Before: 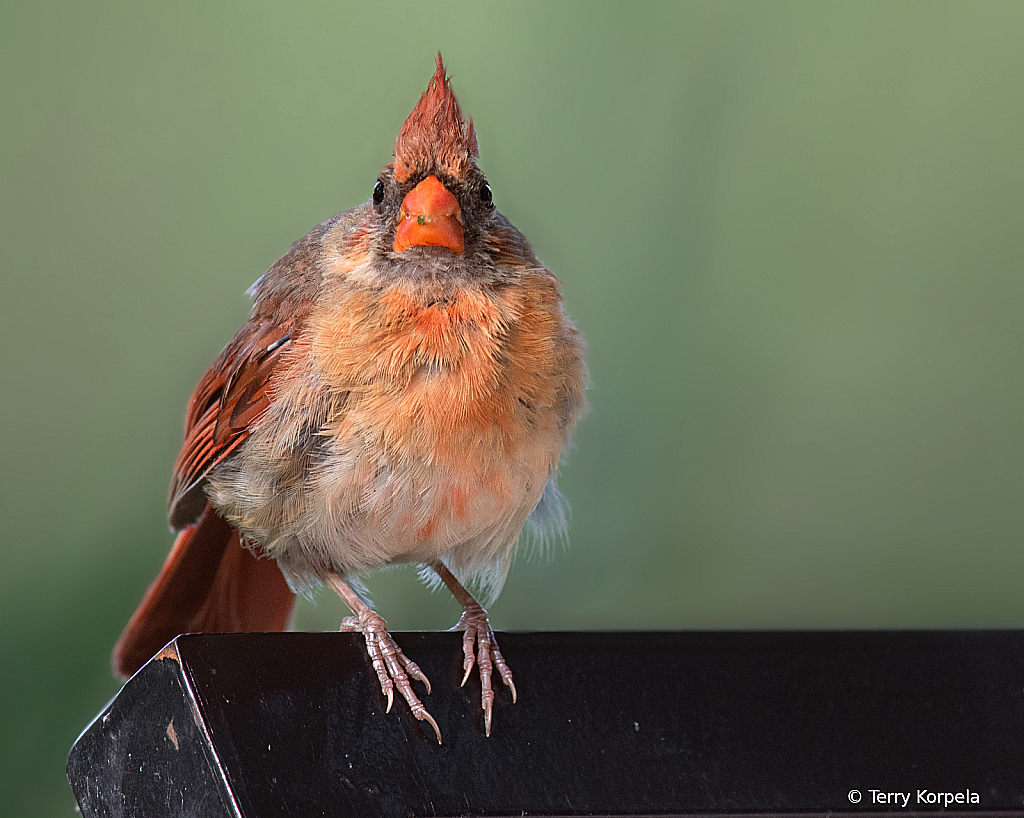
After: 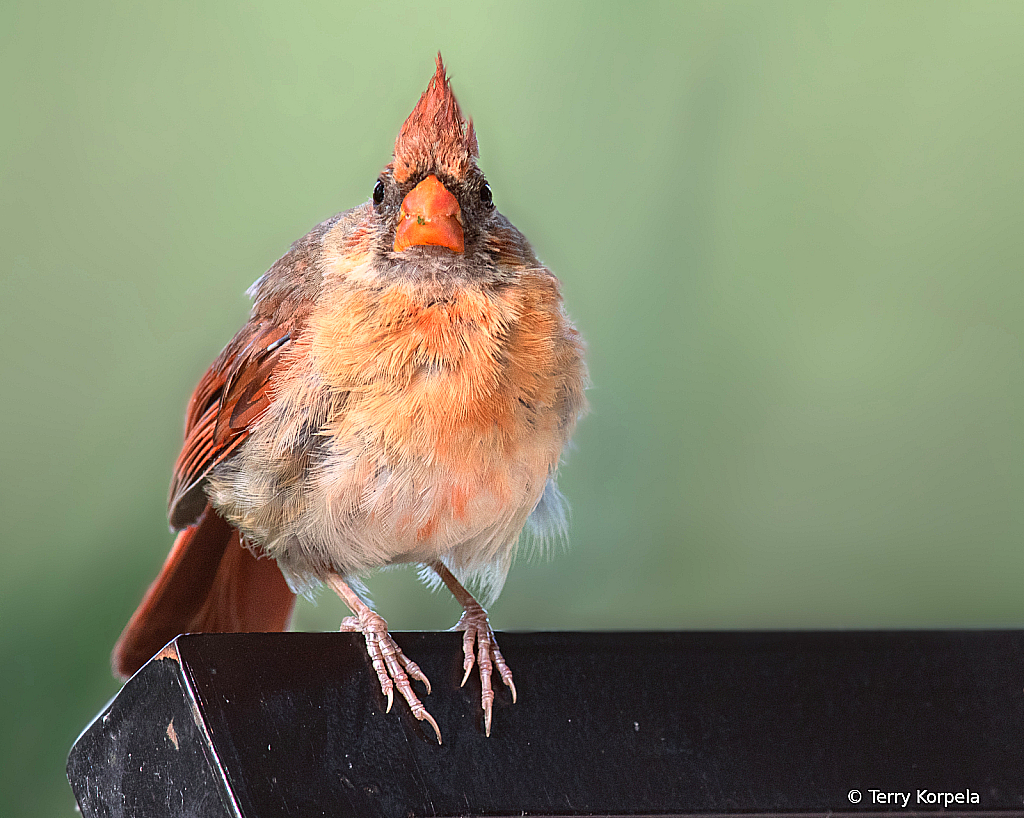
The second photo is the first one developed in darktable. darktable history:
base curve: curves: ch0 [(0, 0) (0.557, 0.834) (1, 1)]
